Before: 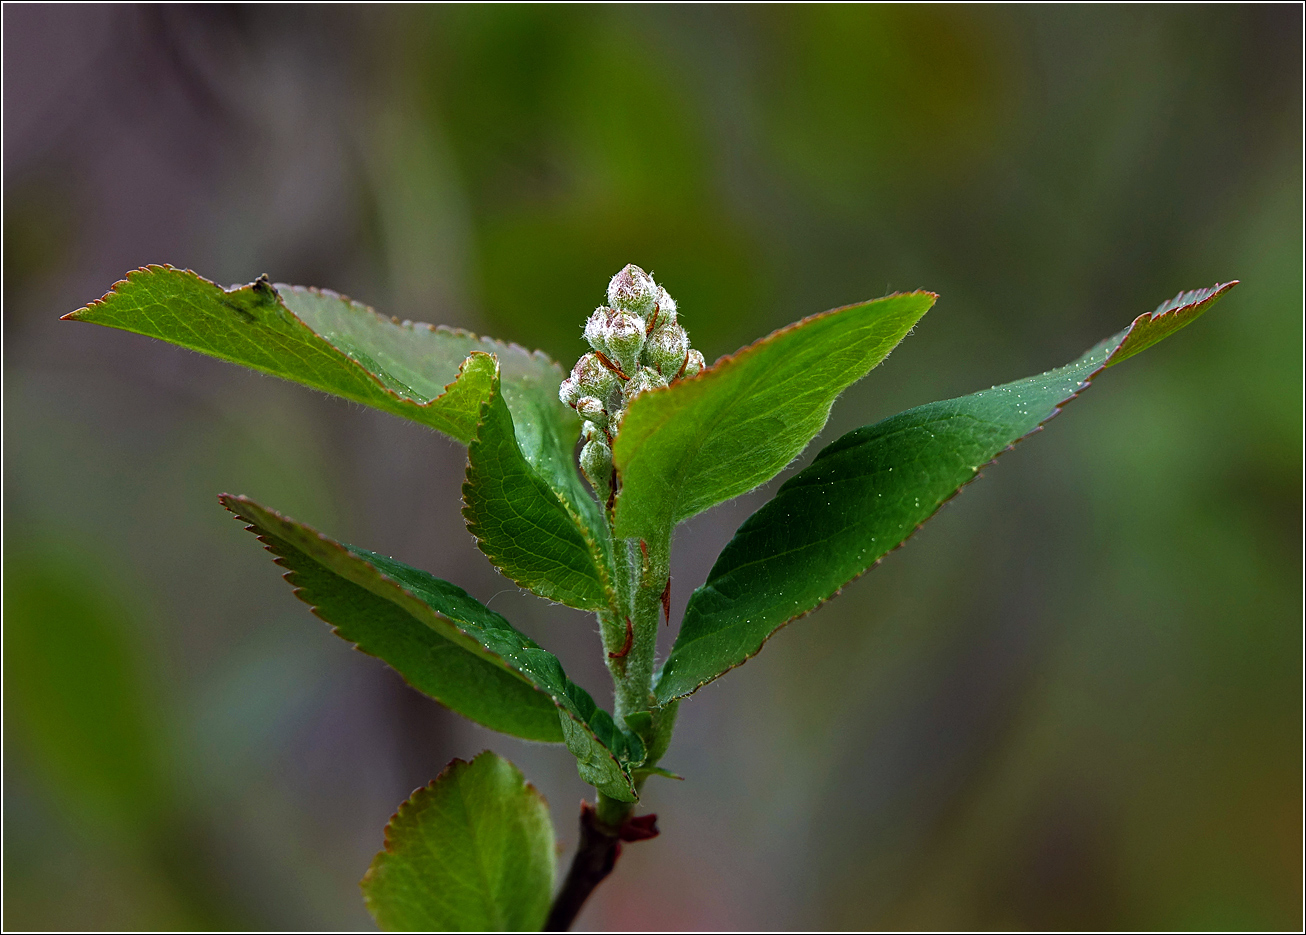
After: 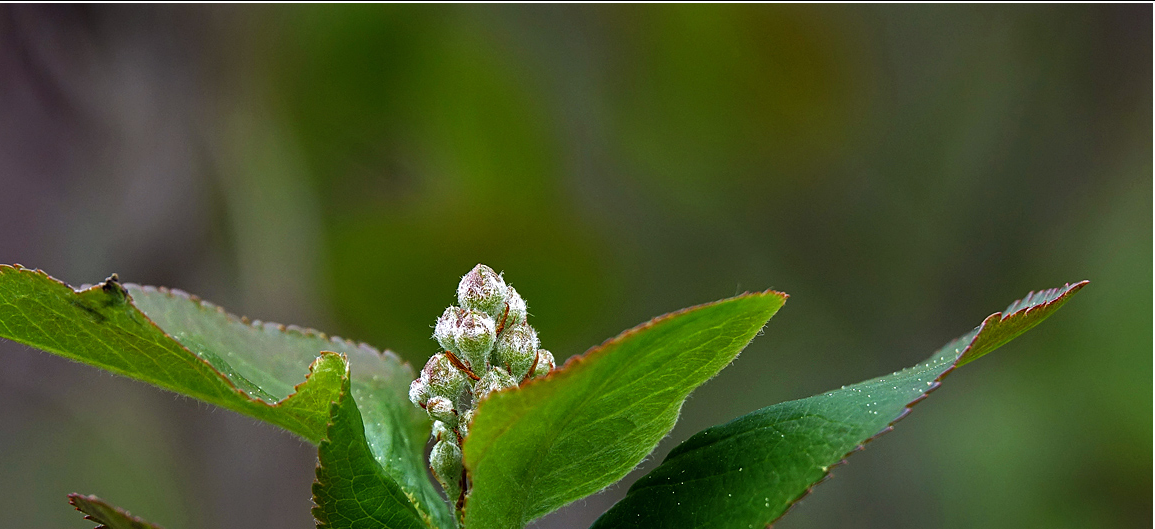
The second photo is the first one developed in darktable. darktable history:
crop and rotate: left 11.553%, bottom 43.4%
